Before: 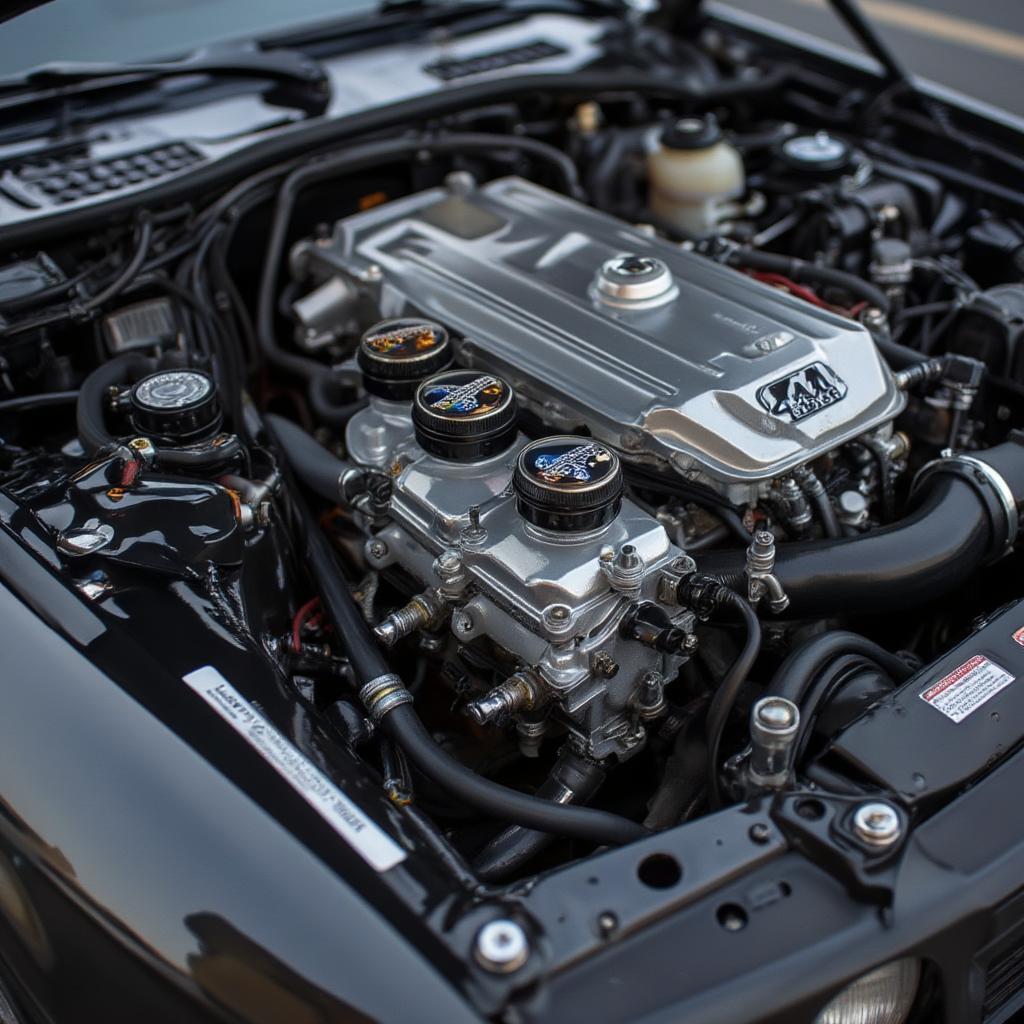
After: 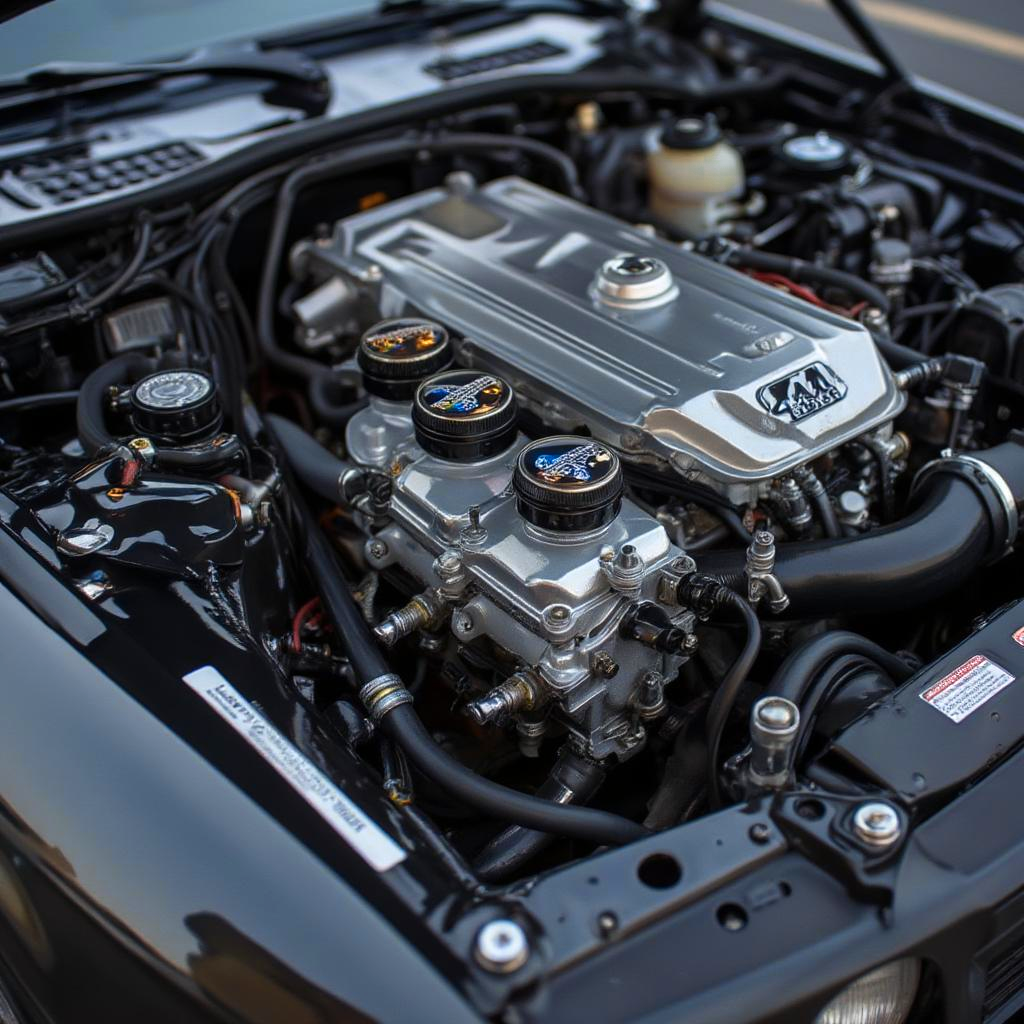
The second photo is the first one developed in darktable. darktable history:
color zones: curves: ch0 [(0.099, 0.624) (0.257, 0.596) (0.384, 0.376) (0.529, 0.492) (0.697, 0.564) (0.768, 0.532) (0.908, 0.644)]; ch1 [(0.112, 0.564) (0.254, 0.612) (0.432, 0.676) (0.592, 0.456) (0.743, 0.684) (0.888, 0.536)]; ch2 [(0.25, 0.5) (0.469, 0.36) (0.75, 0.5)]
